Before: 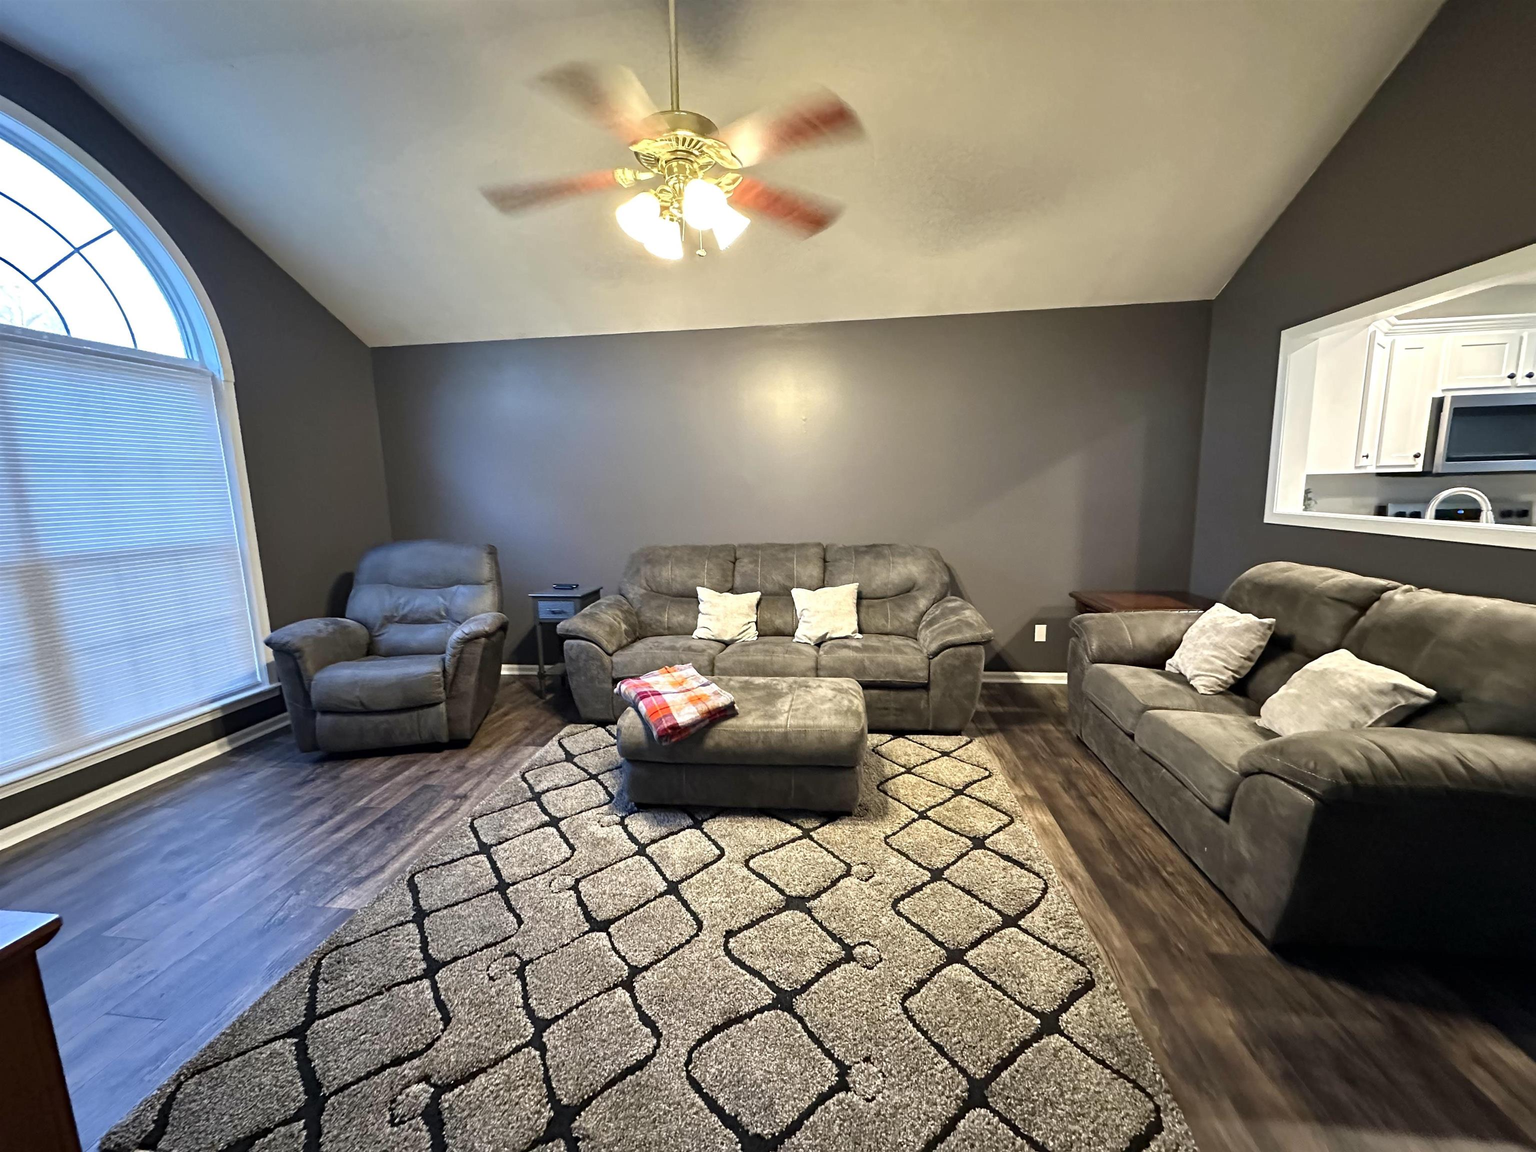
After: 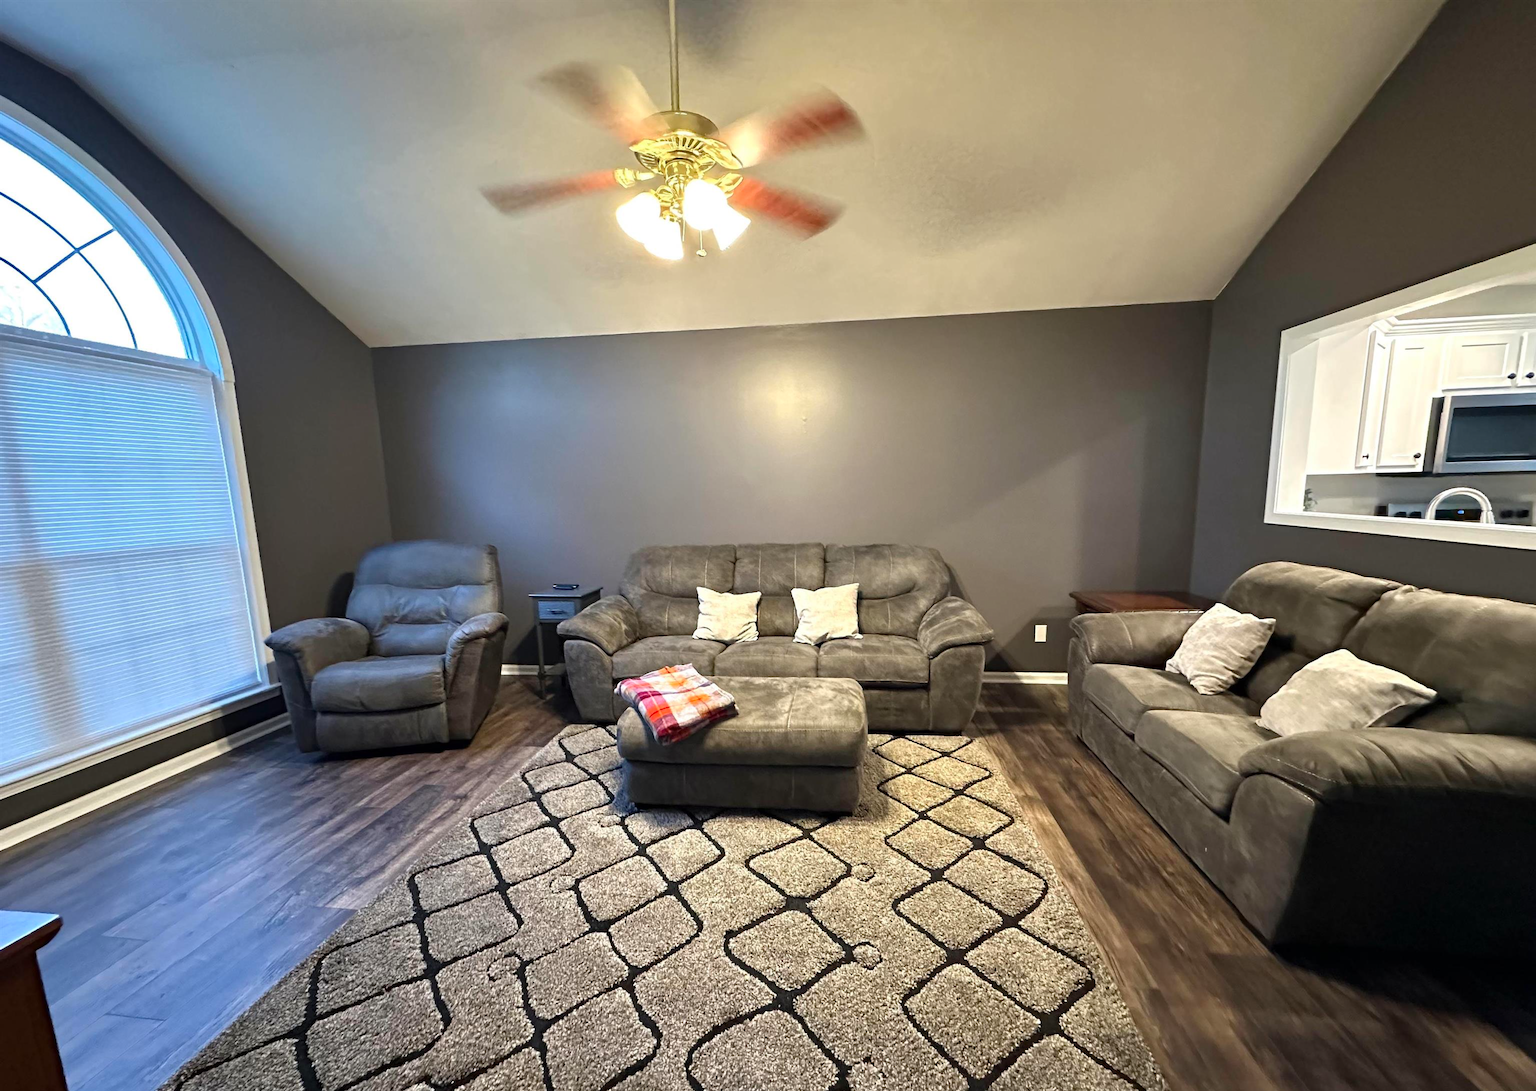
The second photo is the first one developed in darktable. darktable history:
crop and rotate: top 0.01%, bottom 5.236%
